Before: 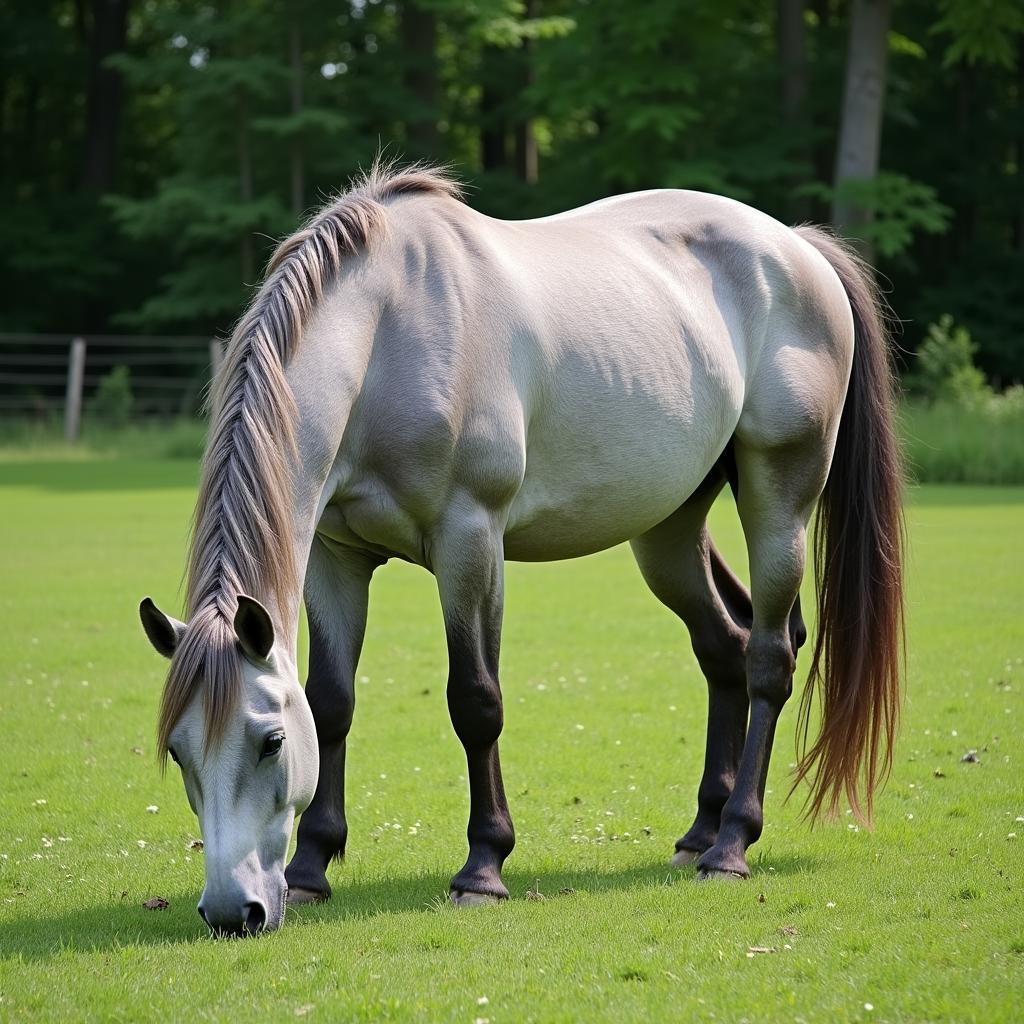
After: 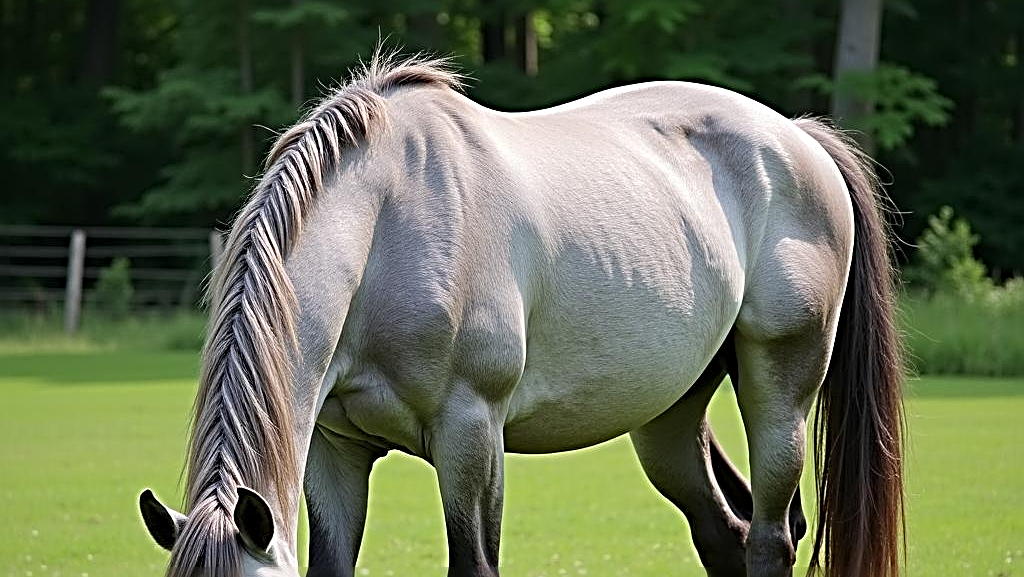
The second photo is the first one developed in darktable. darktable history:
crop and rotate: top 10.609%, bottom 33.011%
sharpen: radius 3.704, amount 0.928
